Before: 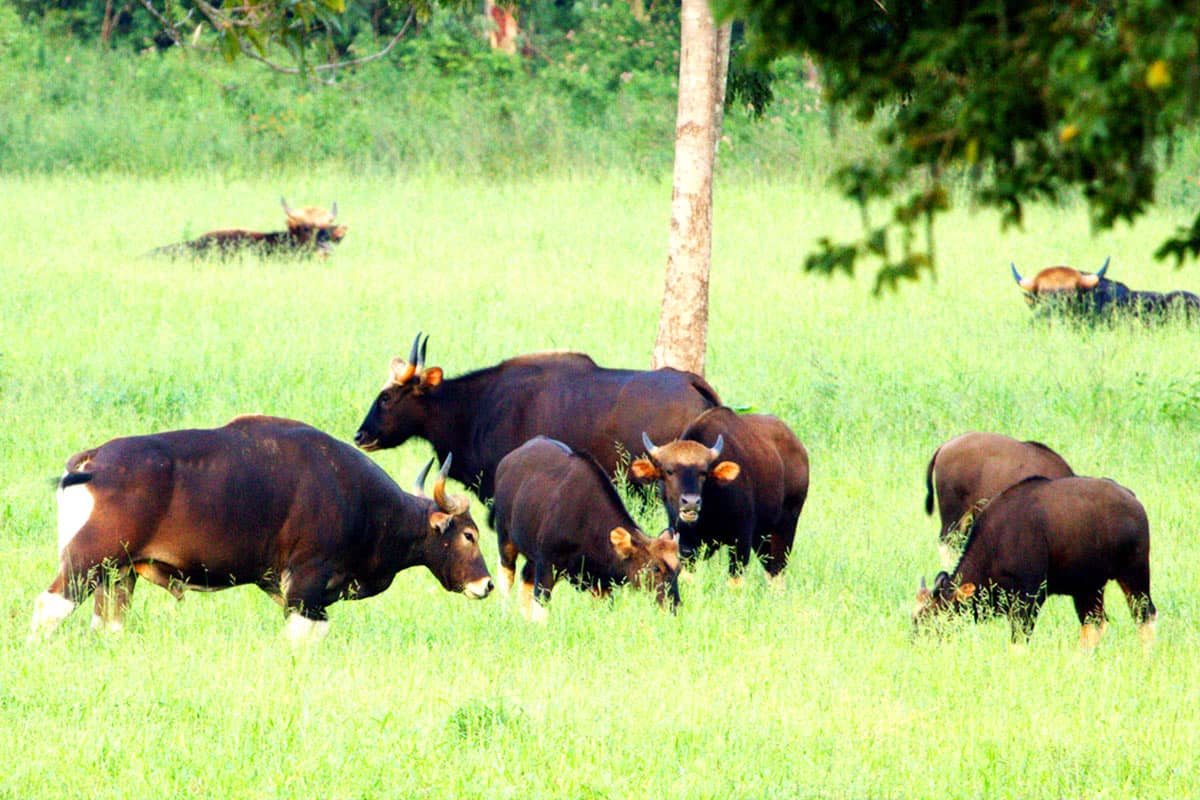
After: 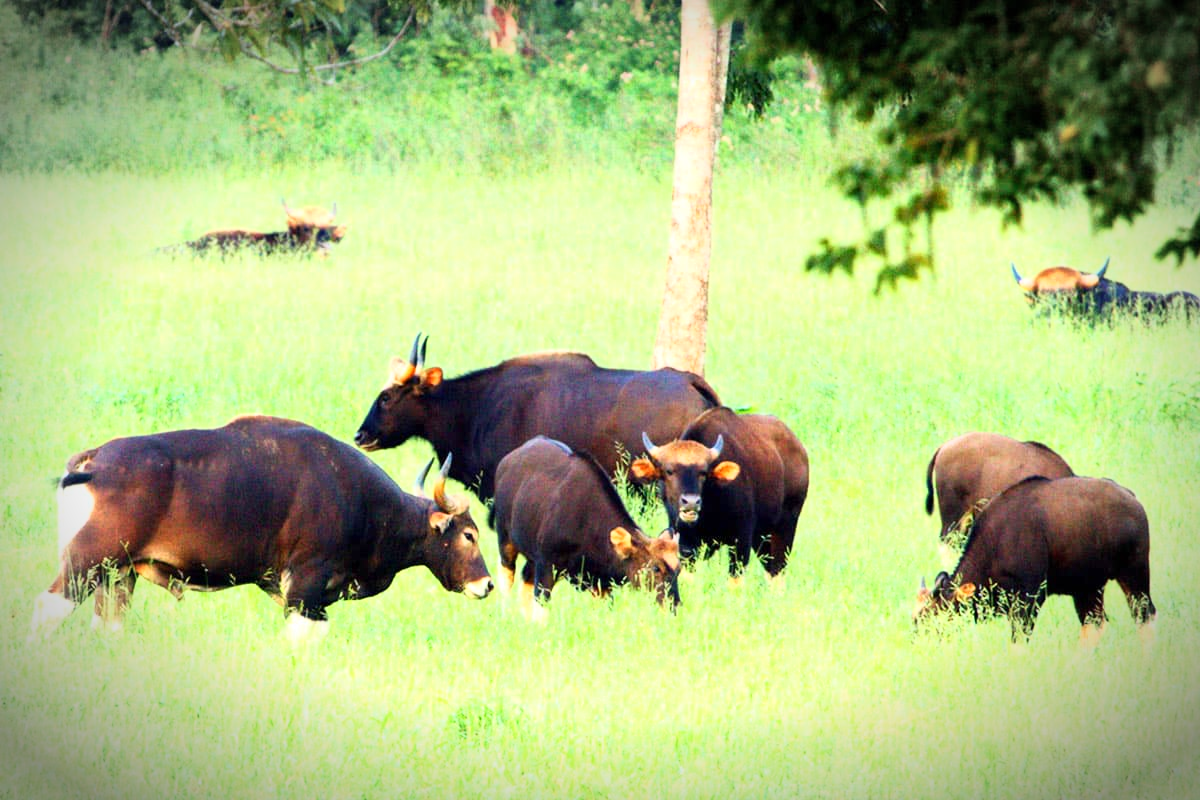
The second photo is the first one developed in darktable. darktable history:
vignetting: brightness -0.723, saturation -0.488, automatic ratio true
base curve: curves: ch0 [(0, 0) (0.579, 0.807) (1, 1)]
